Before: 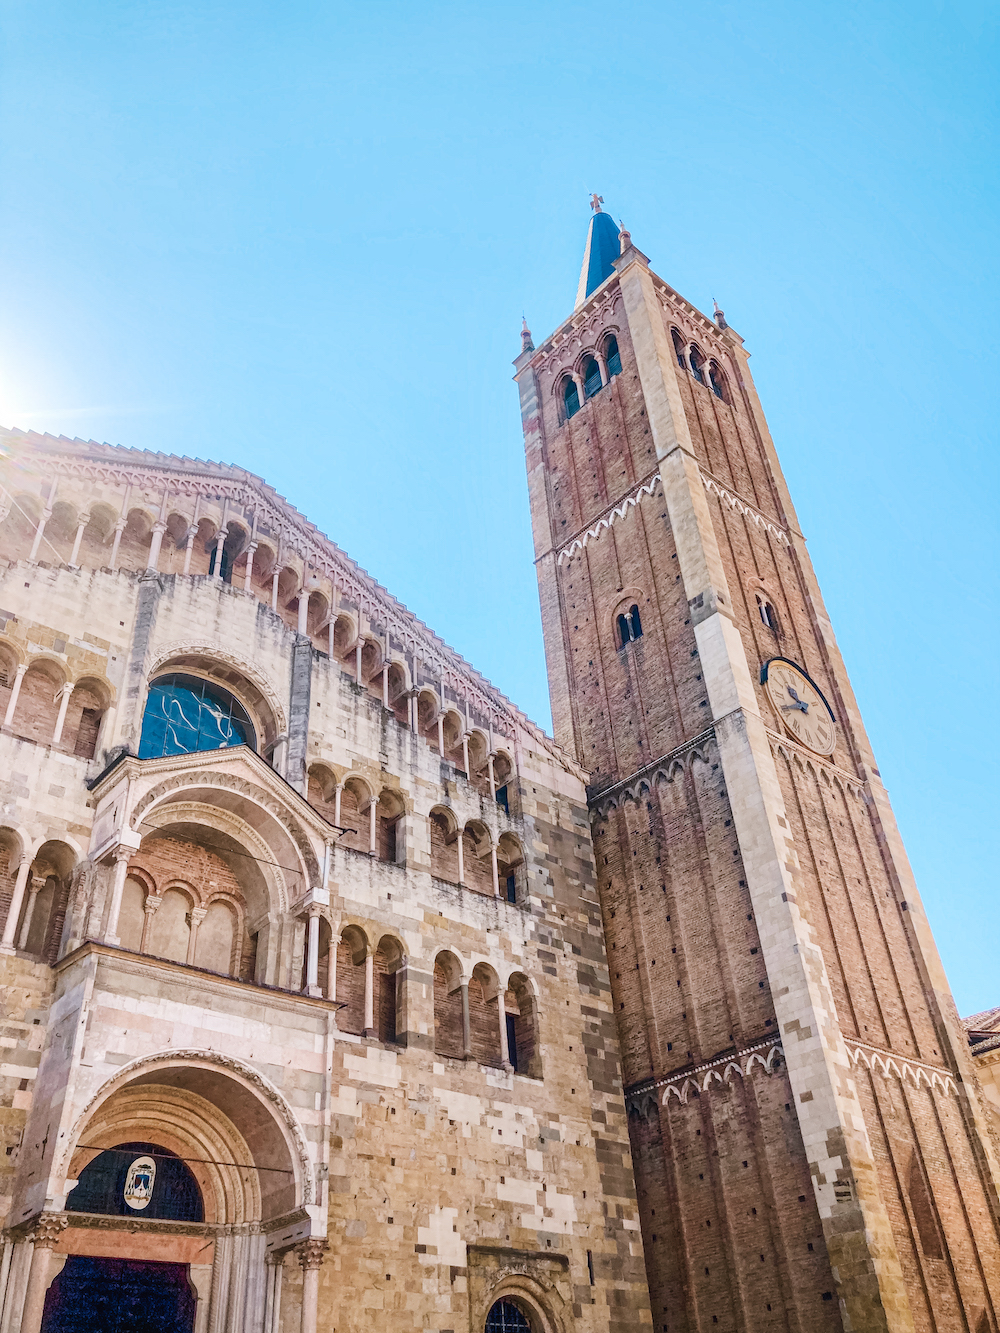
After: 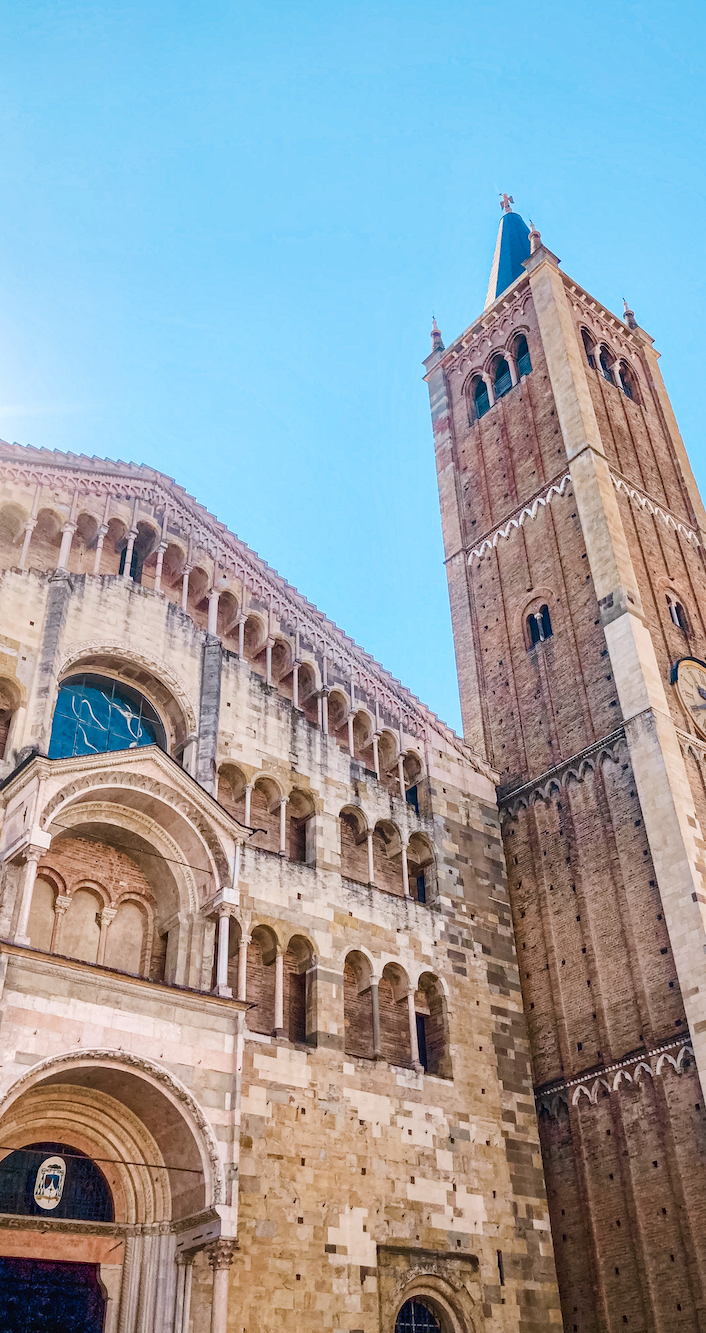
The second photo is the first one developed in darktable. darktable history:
haze removal: compatibility mode true, adaptive false
crop and rotate: left 9.063%, right 20.294%
